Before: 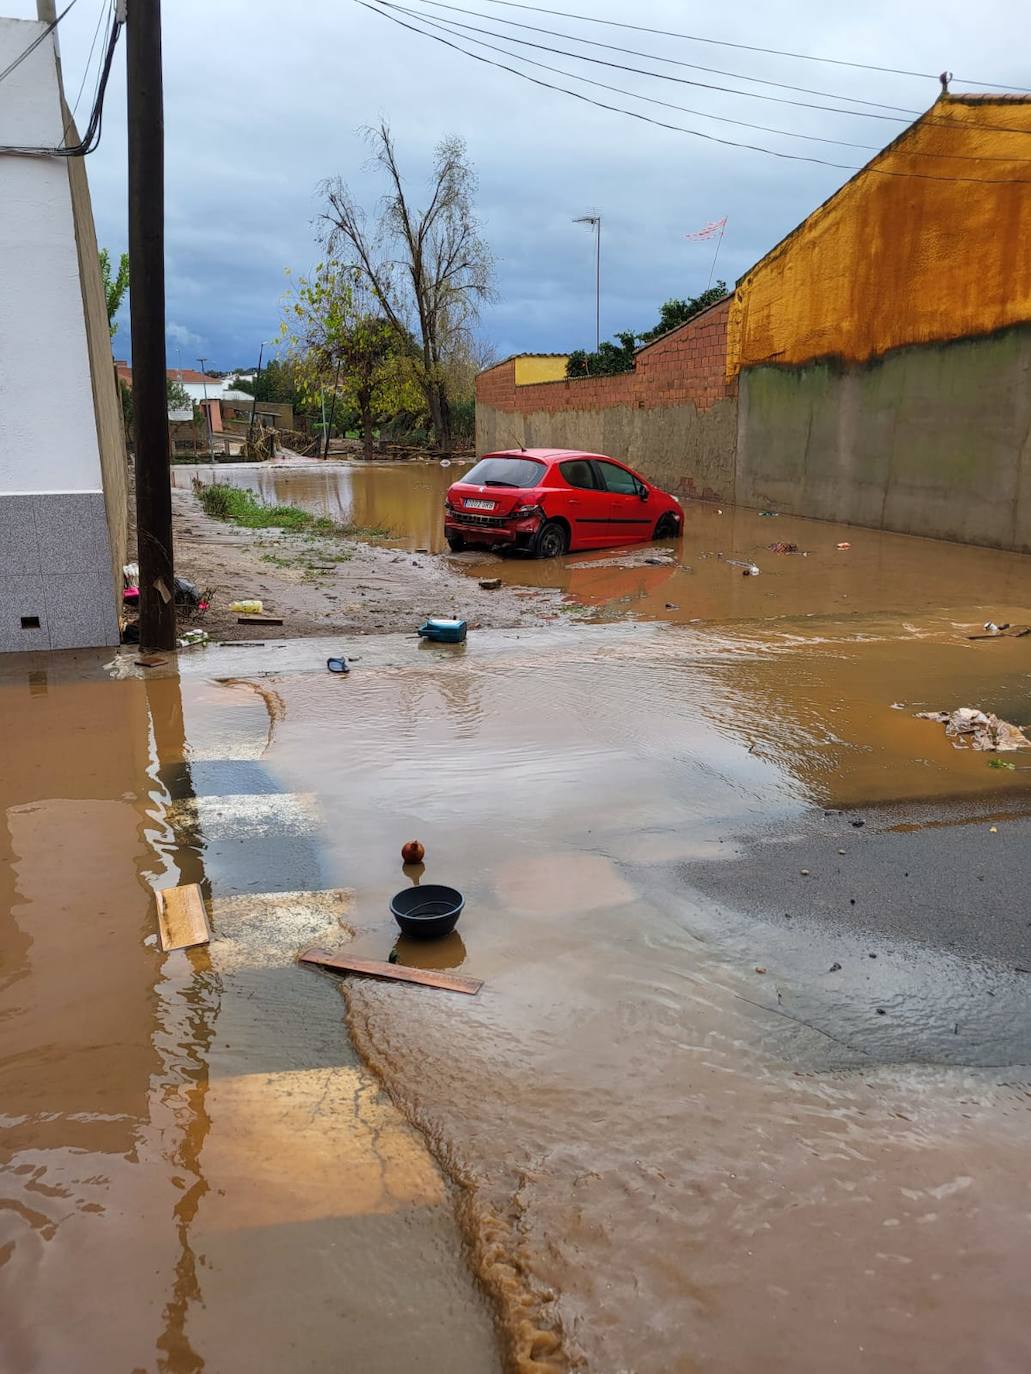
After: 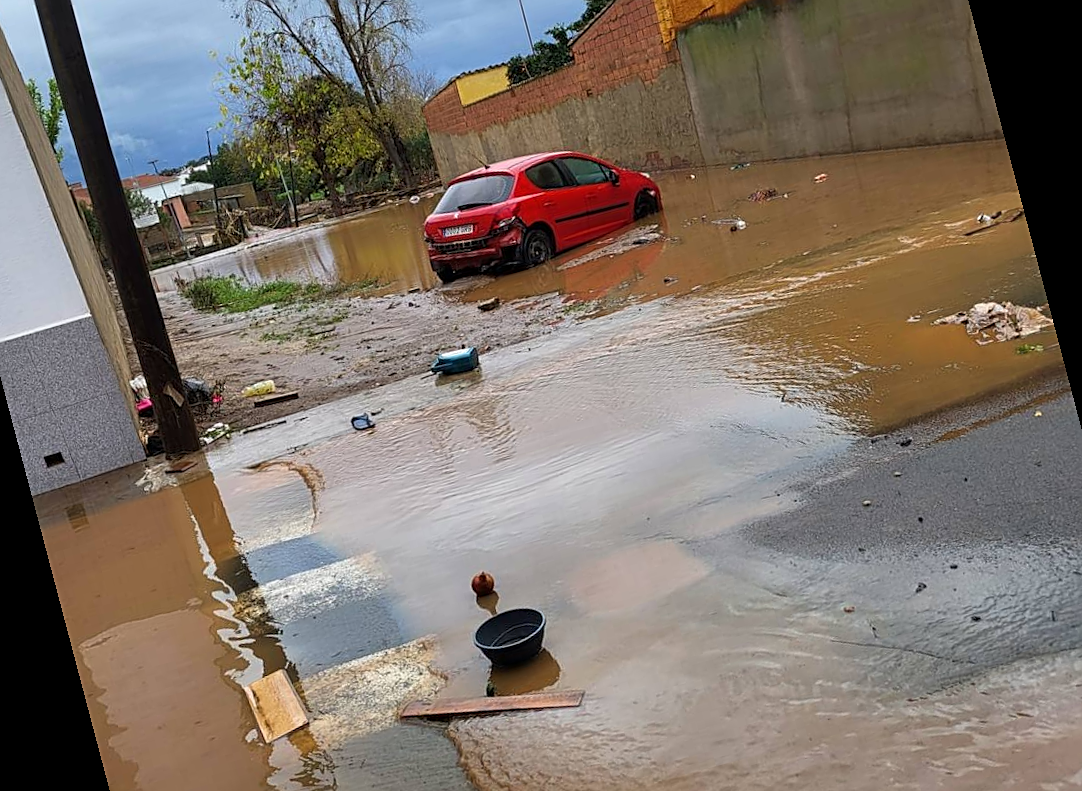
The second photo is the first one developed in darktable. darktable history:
sharpen: on, module defaults
rotate and perspective: rotation -14.8°, crop left 0.1, crop right 0.903, crop top 0.25, crop bottom 0.748
